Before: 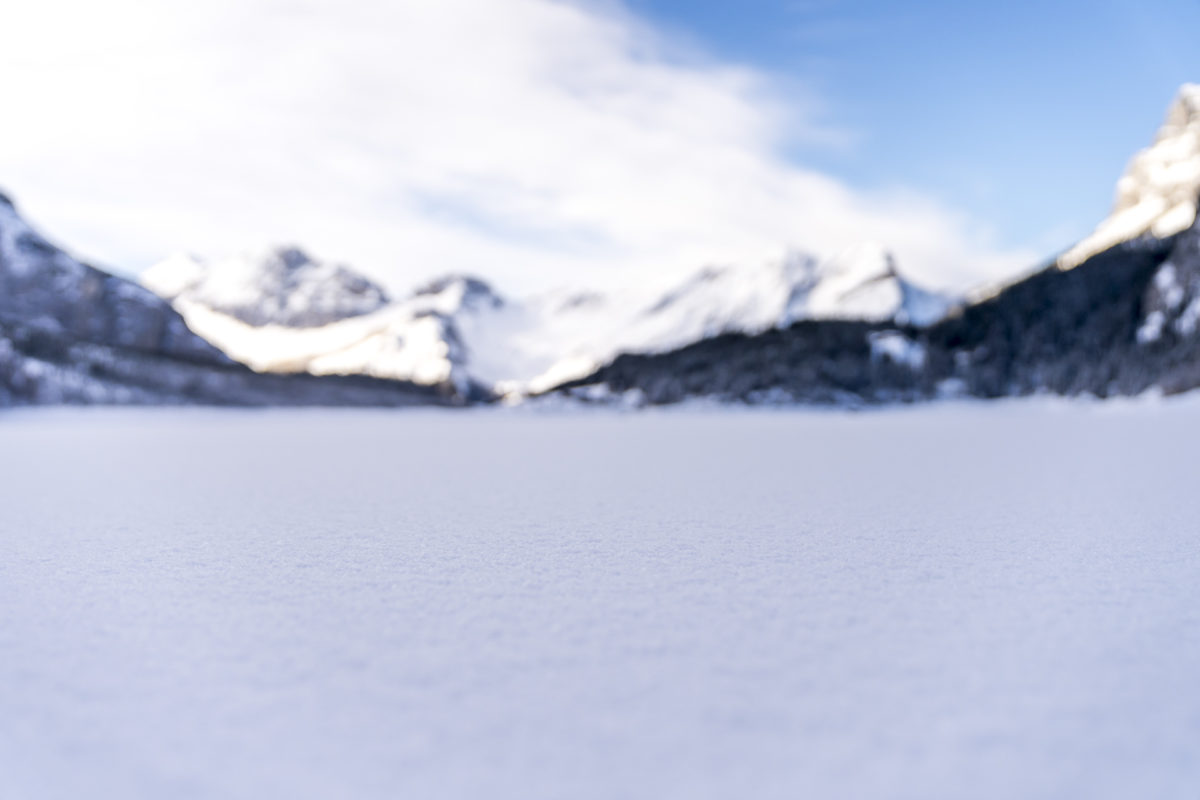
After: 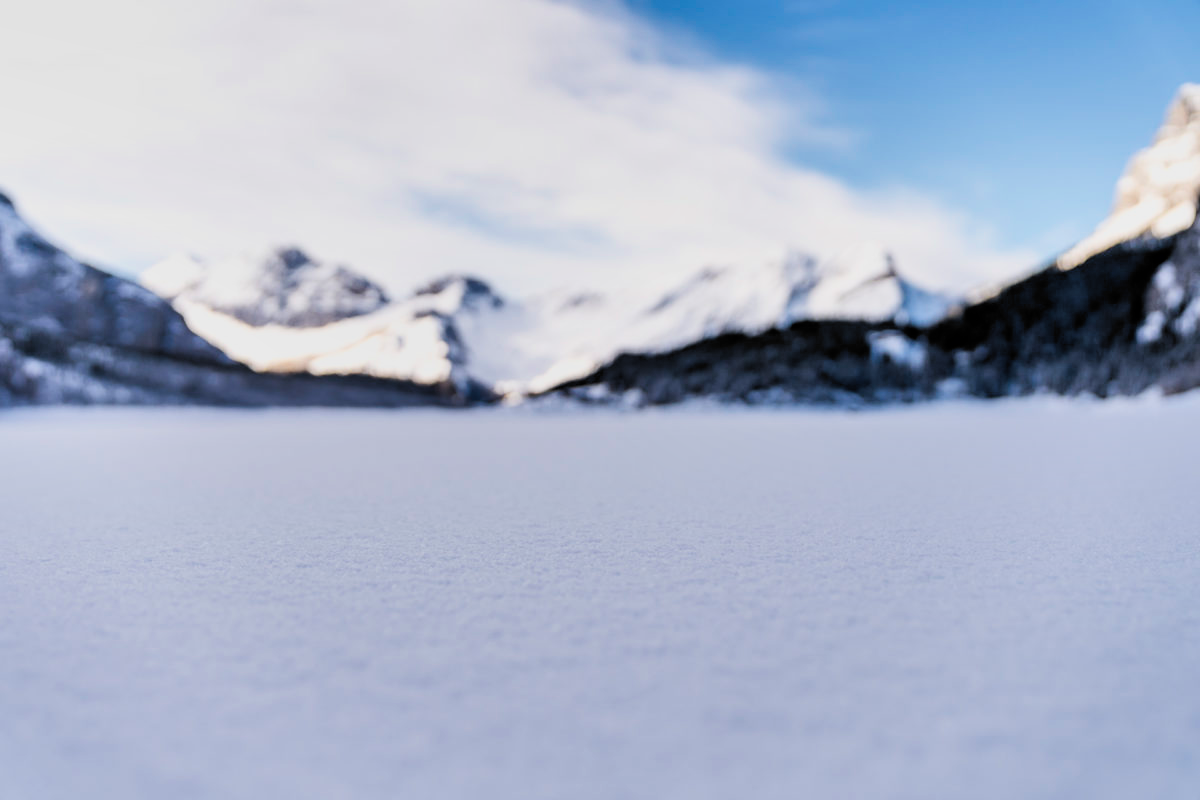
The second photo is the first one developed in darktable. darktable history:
shadows and highlights: soften with gaussian
filmic rgb: black relative exposure -5.1 EV, white relative exposure 3.21 EV, hardness 3.42, contrast 1.203, highlights saturation mix -31.38%, color science v6 (2022), iterations of high-quality reconstruction 0
